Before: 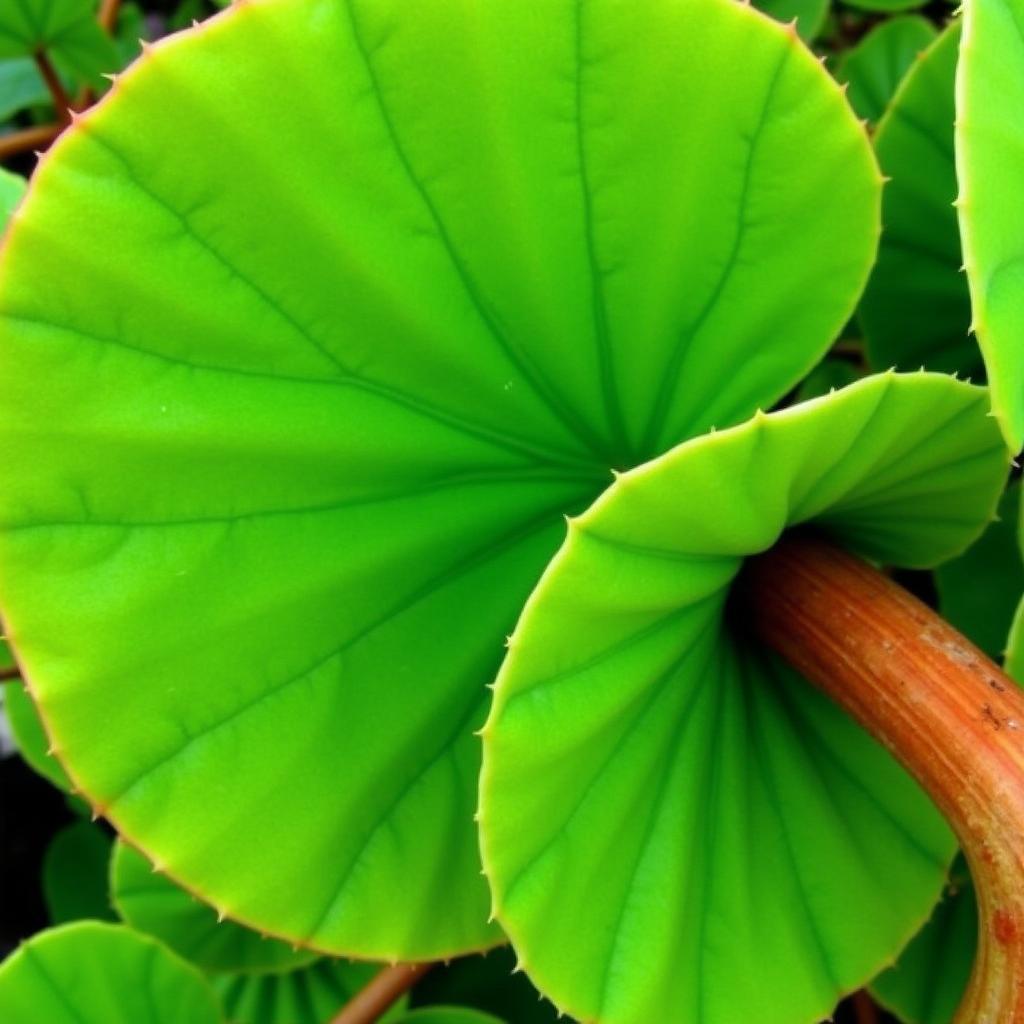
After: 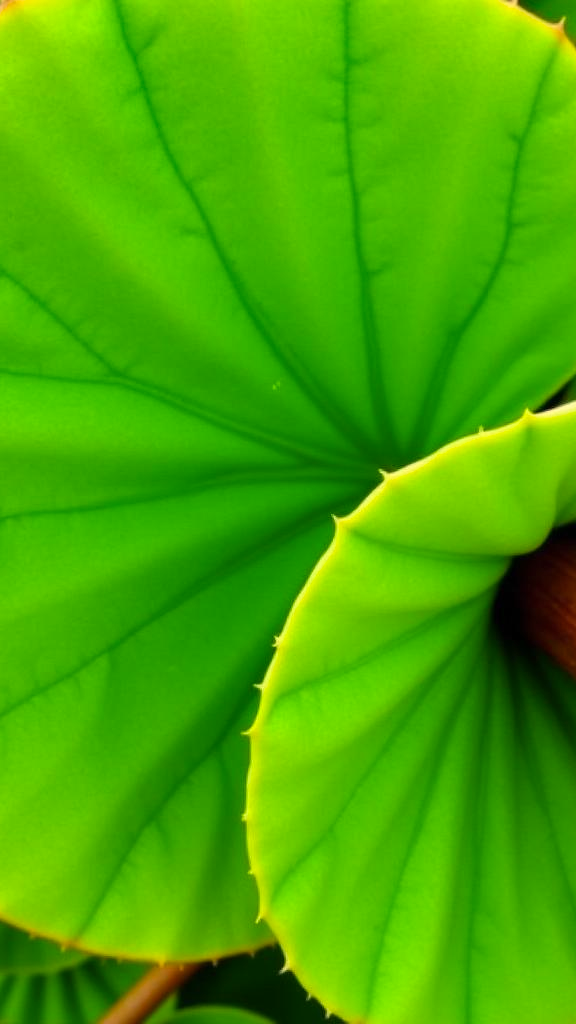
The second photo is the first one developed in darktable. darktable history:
shadows and highlights: soften with gaussian
color balance rgb: perceptual saturation grading › global saturation -3.495%, perceptual saturation grading › shadows -1.368%, global vibrance 20%
exposure: compensate exposure bias true, compensate highlight preservation false
base curve: curves: ch0 [(0, 0) (0.472, 0.508) (1, 1)], preserve colors none
crop and rotate: left 22.689%, right 21.025%
color correction: highlights a* 2.7, highlights b* 23.42
